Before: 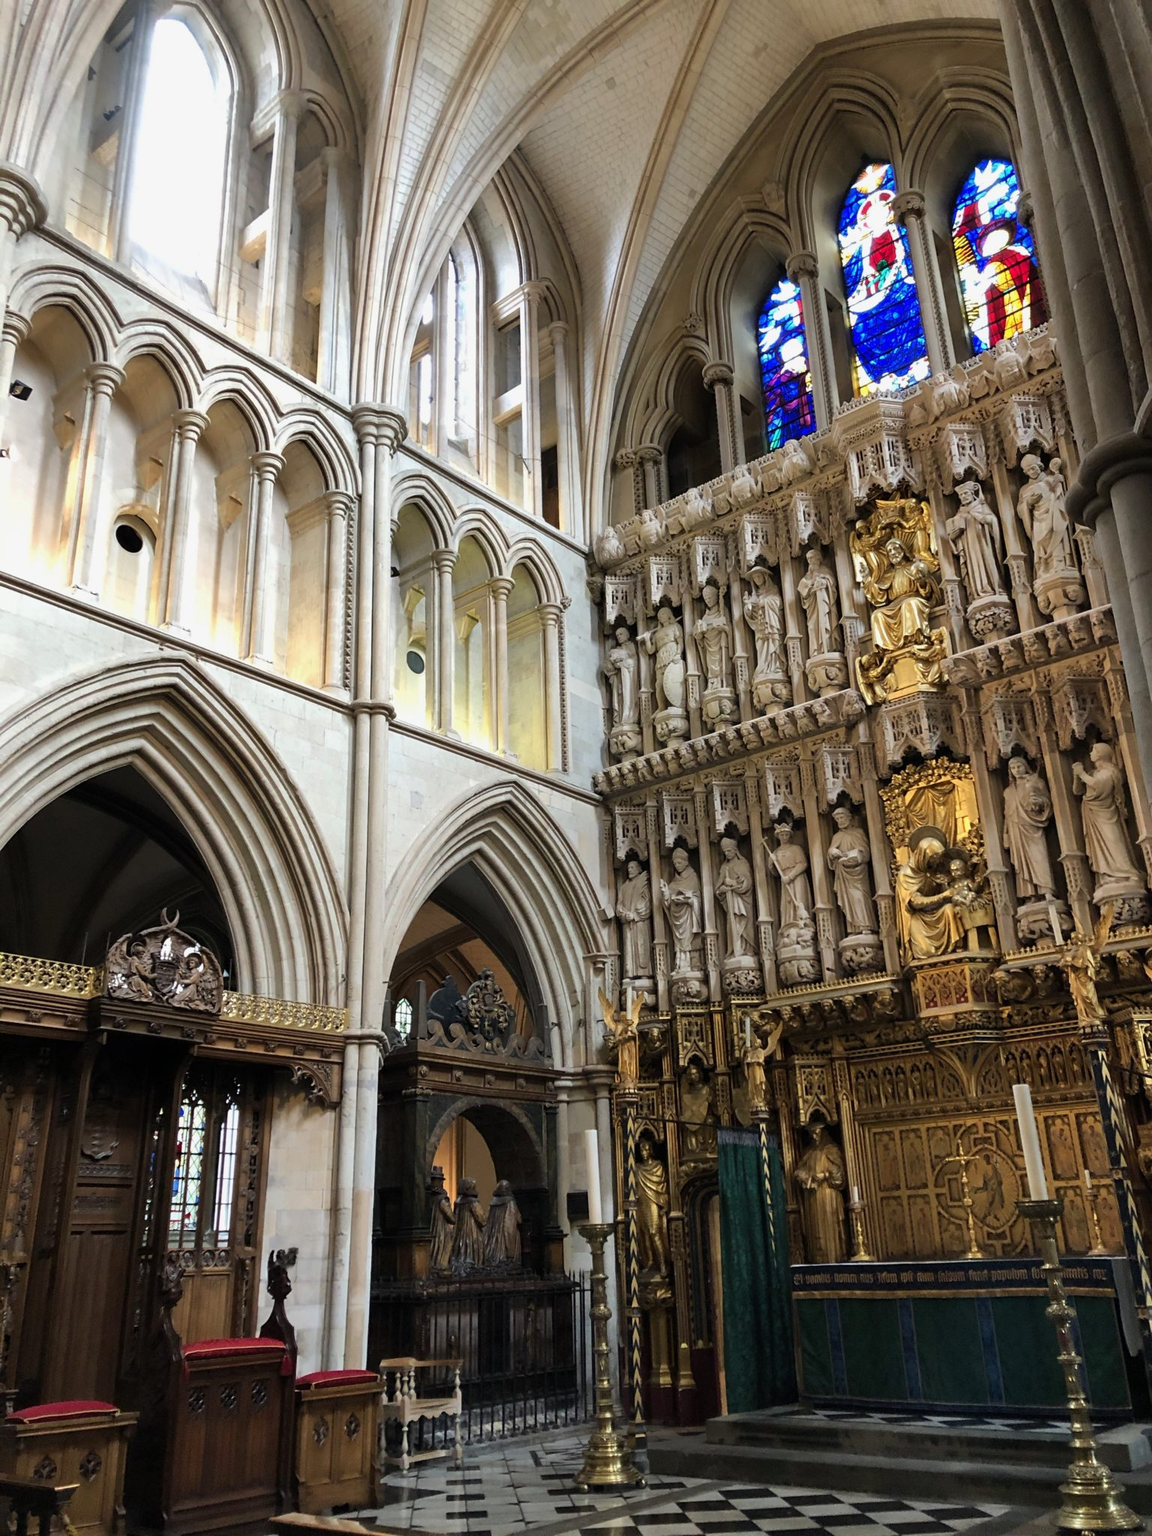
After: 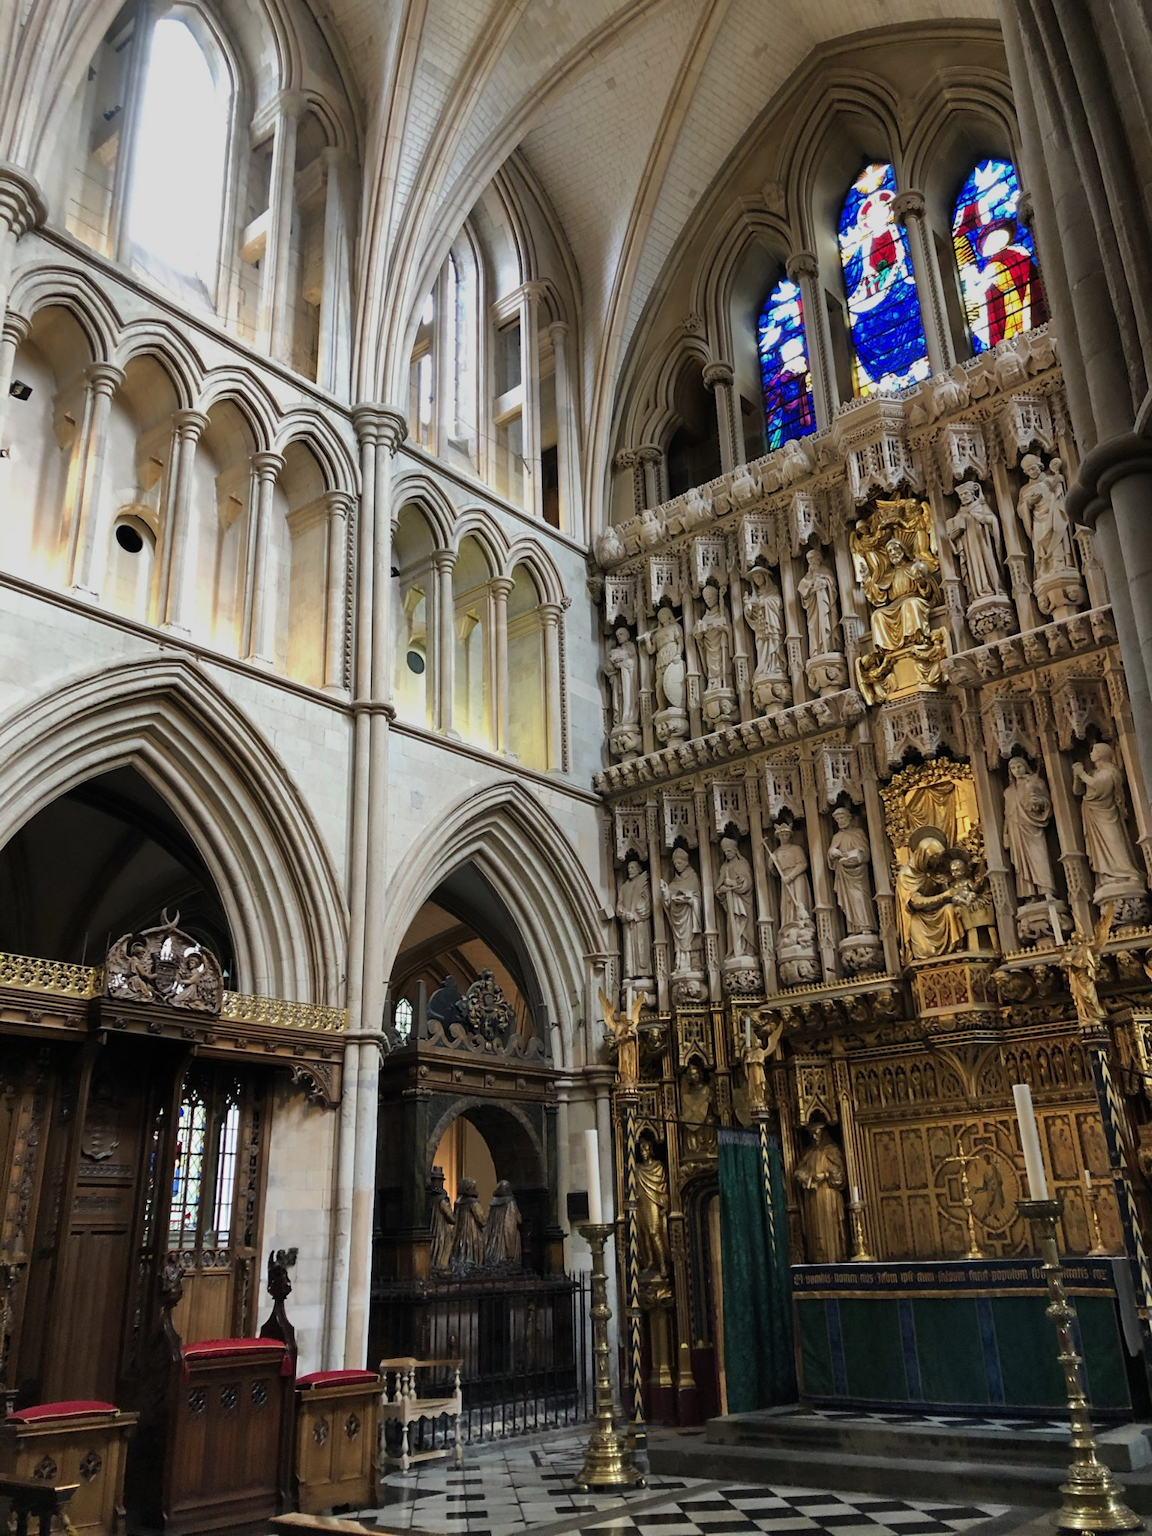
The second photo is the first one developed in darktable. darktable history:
graduated density: rotation 5.63°, offset 76.9
exposure: black level correction 0, exposure 0.2 EV, compensate exposure bias true, compensate highlight preservation false
